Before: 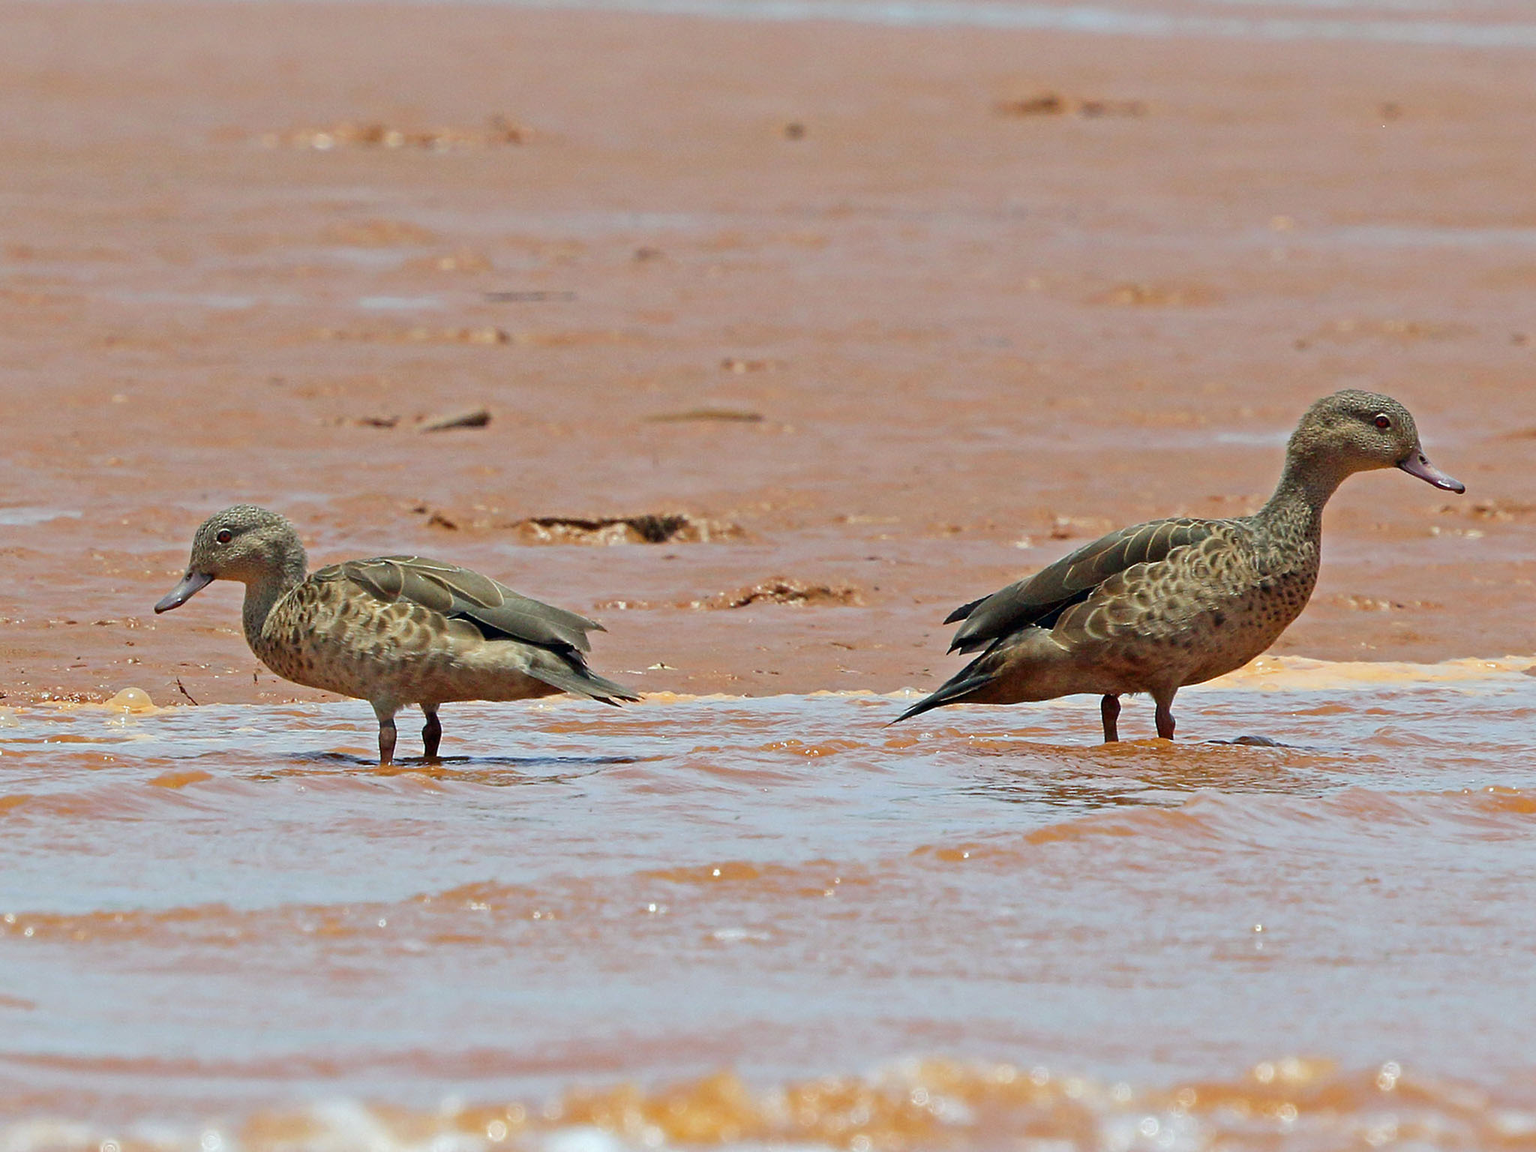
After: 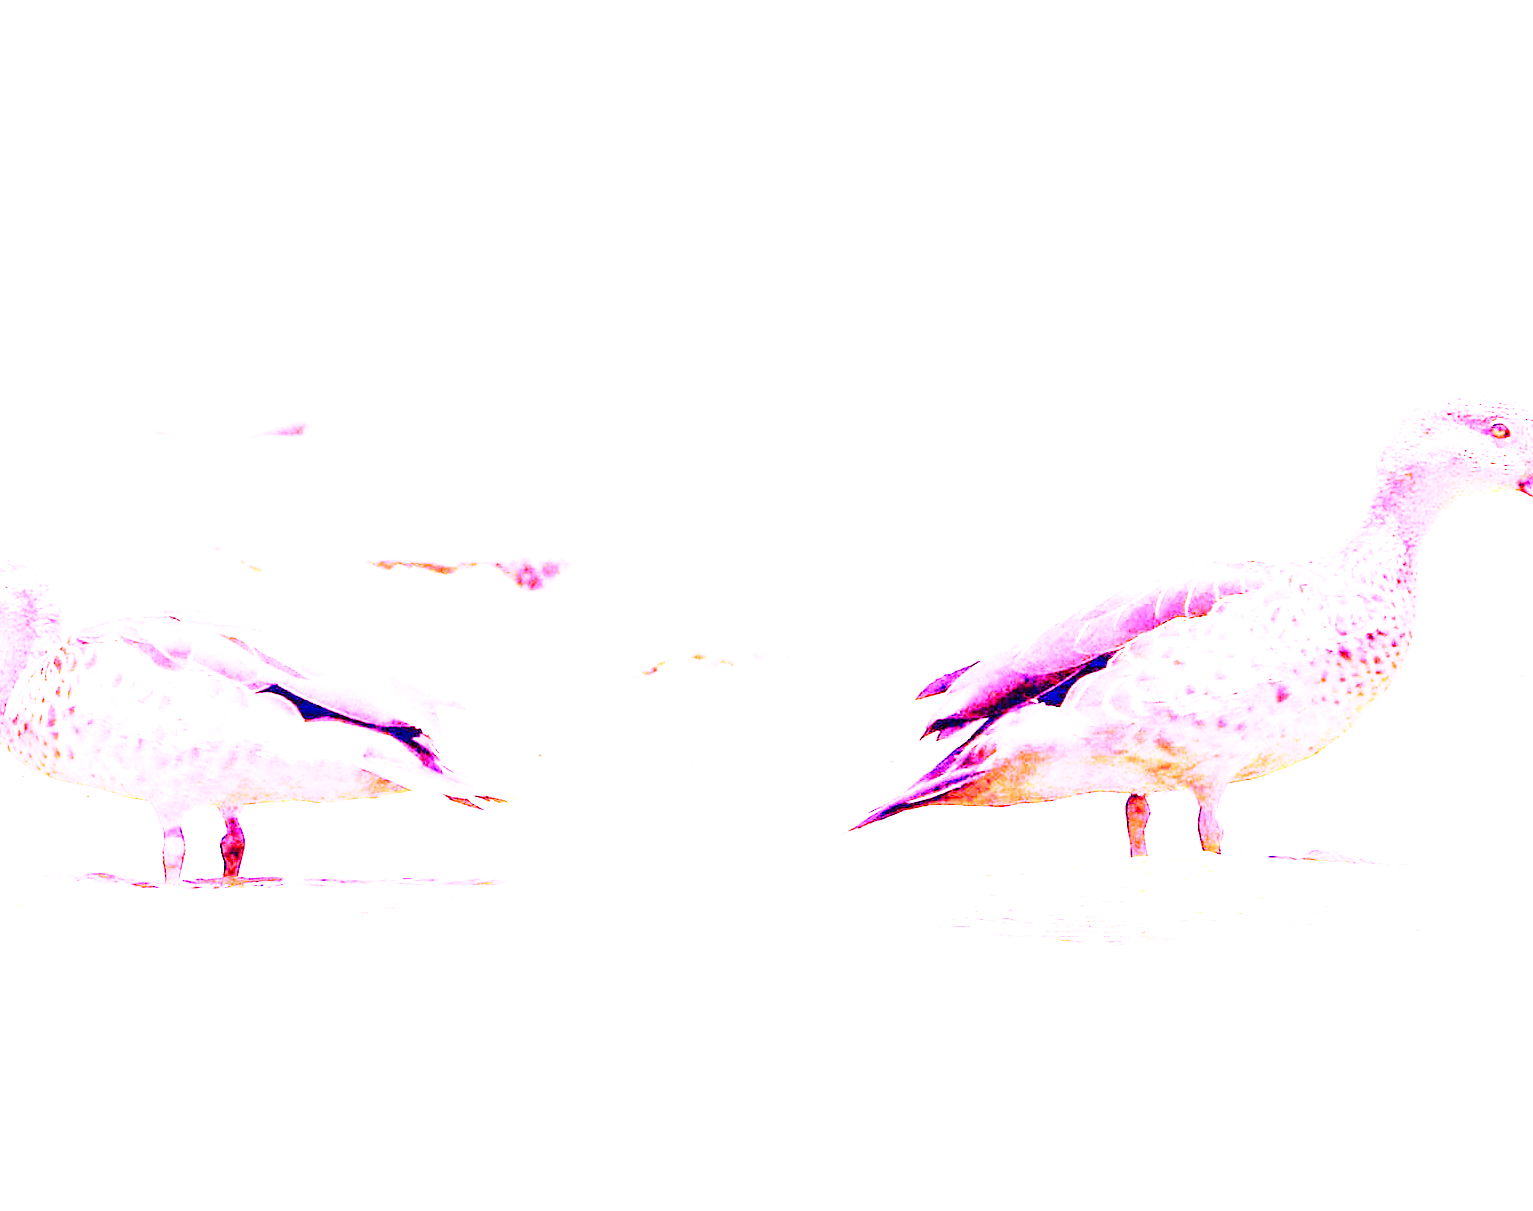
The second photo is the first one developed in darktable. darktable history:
base curve: curves: ch0 [(0, 0) (0.028, 0.03) (0.121, 0.232) (0.46, 0.748) (0.859, 0.968) (1, 1)], preserve colors none
white balance: red 8, blue 8
crop: left 16.768%, top 8.653%, right 8.362%, bottom 12.485%
